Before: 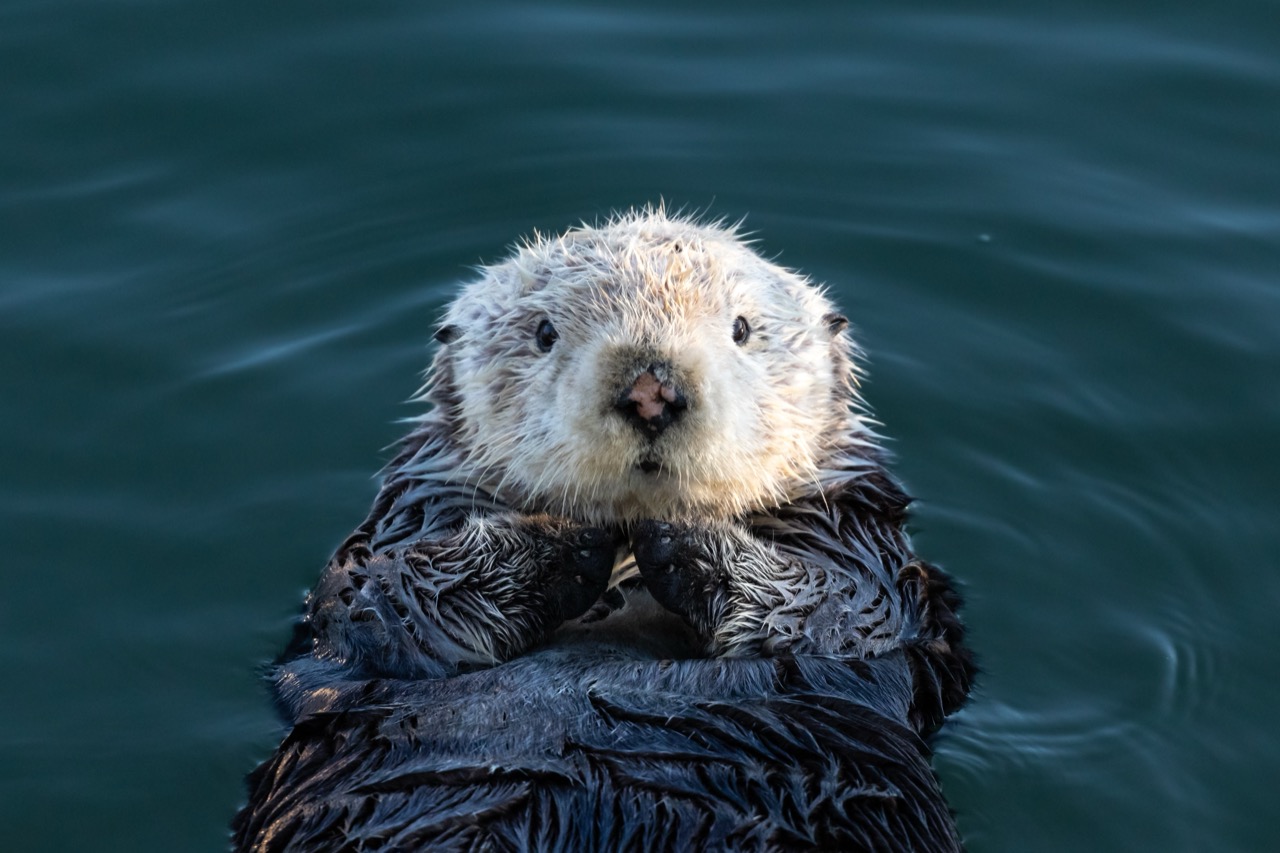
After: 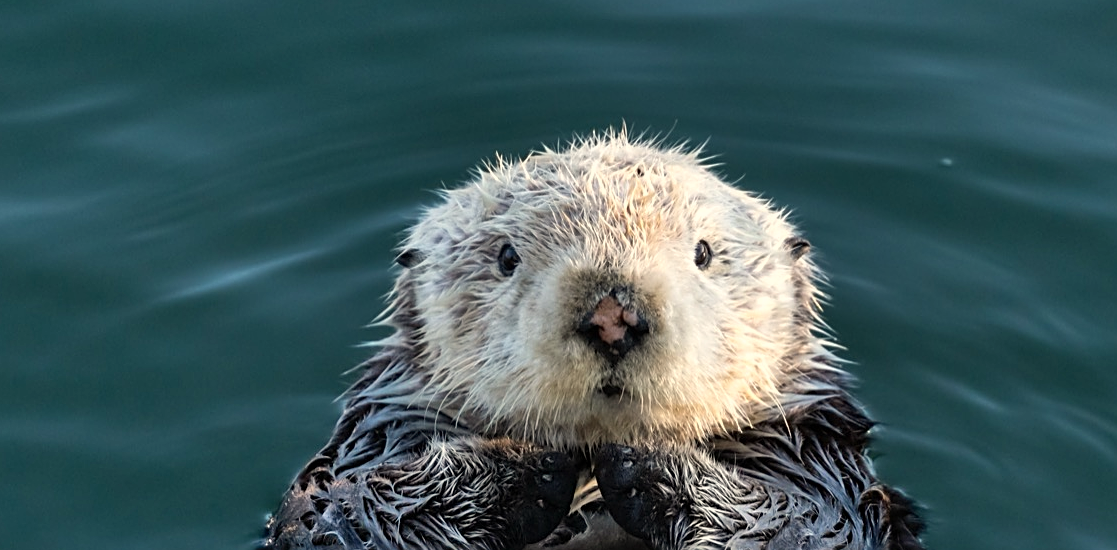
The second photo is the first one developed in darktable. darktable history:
white balance: red 1.045, blue 0.932
sharpen: on, module defaults
shadows and highlights: low approximation 0.01, soften with gaussian
crop: left 3.015%, top 8.969%, right 9.647%, bottom 26.457%
